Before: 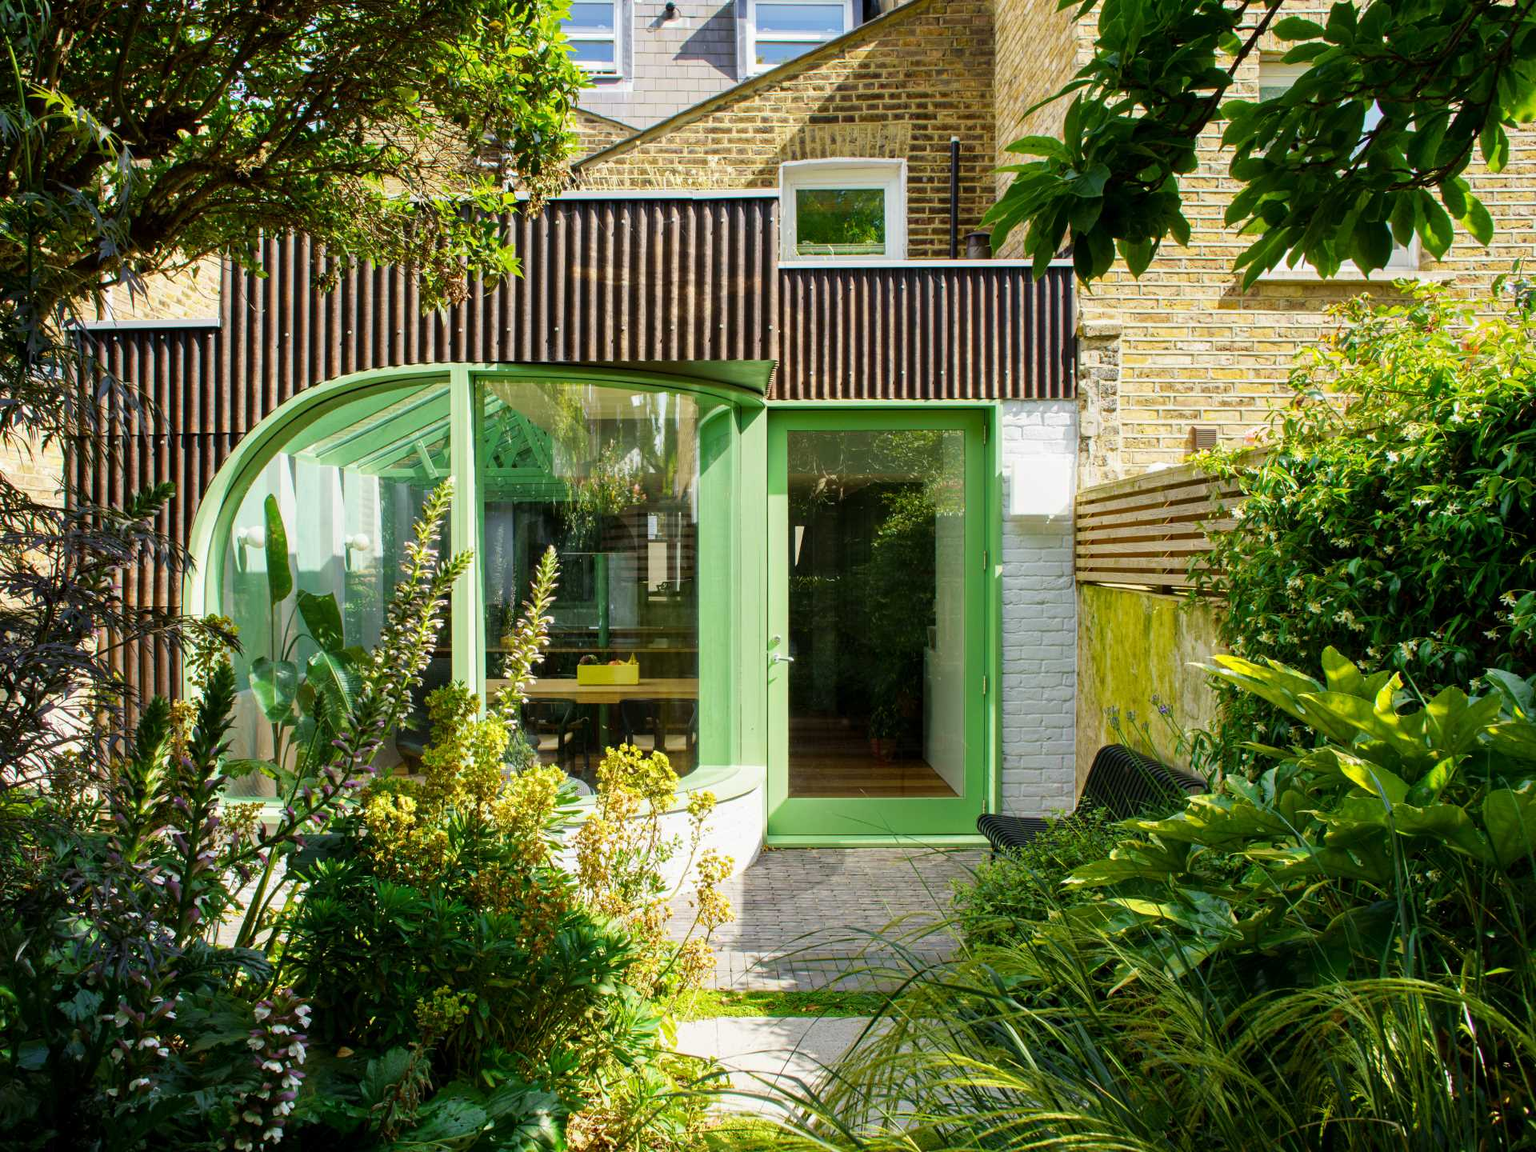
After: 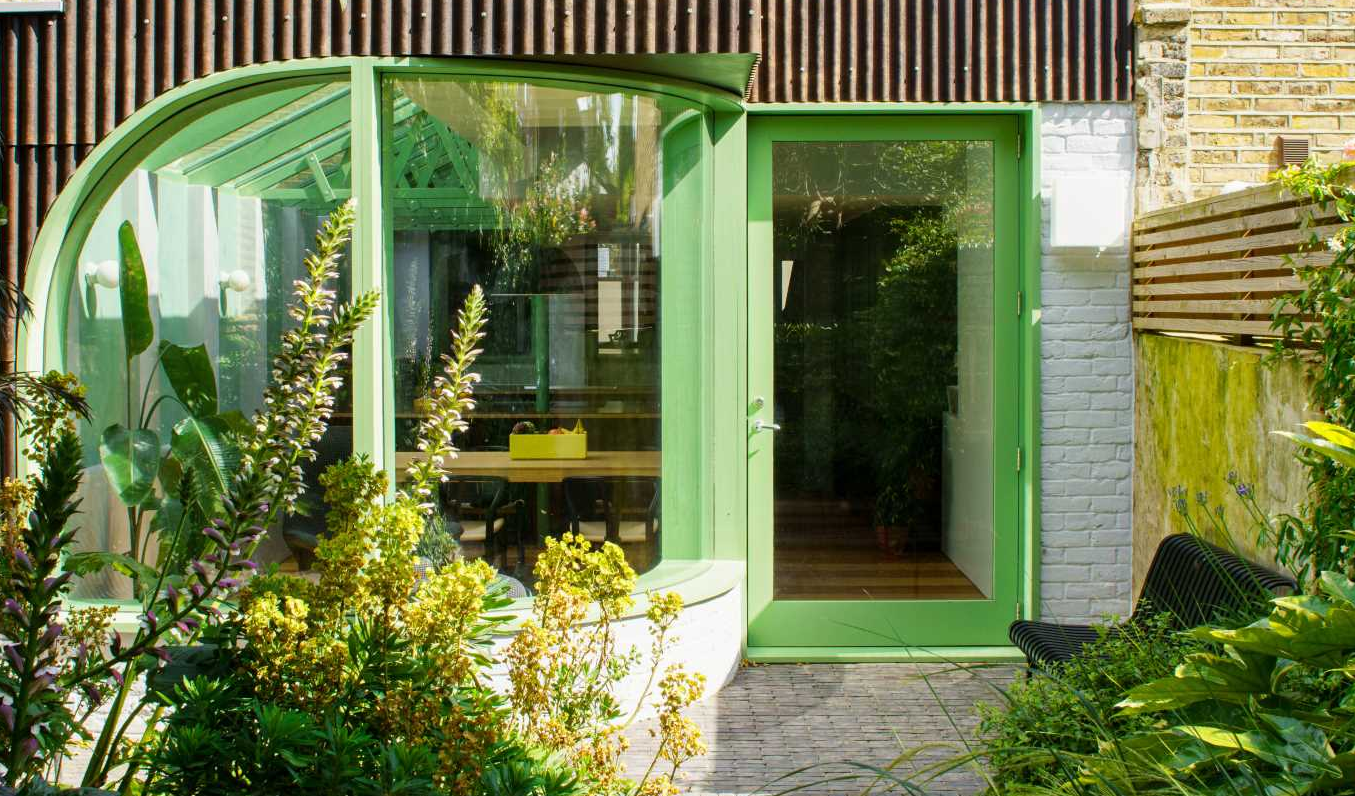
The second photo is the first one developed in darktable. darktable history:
crop: left 11.065%, top 27.596%, right 18.319%, bottom 17.075%
